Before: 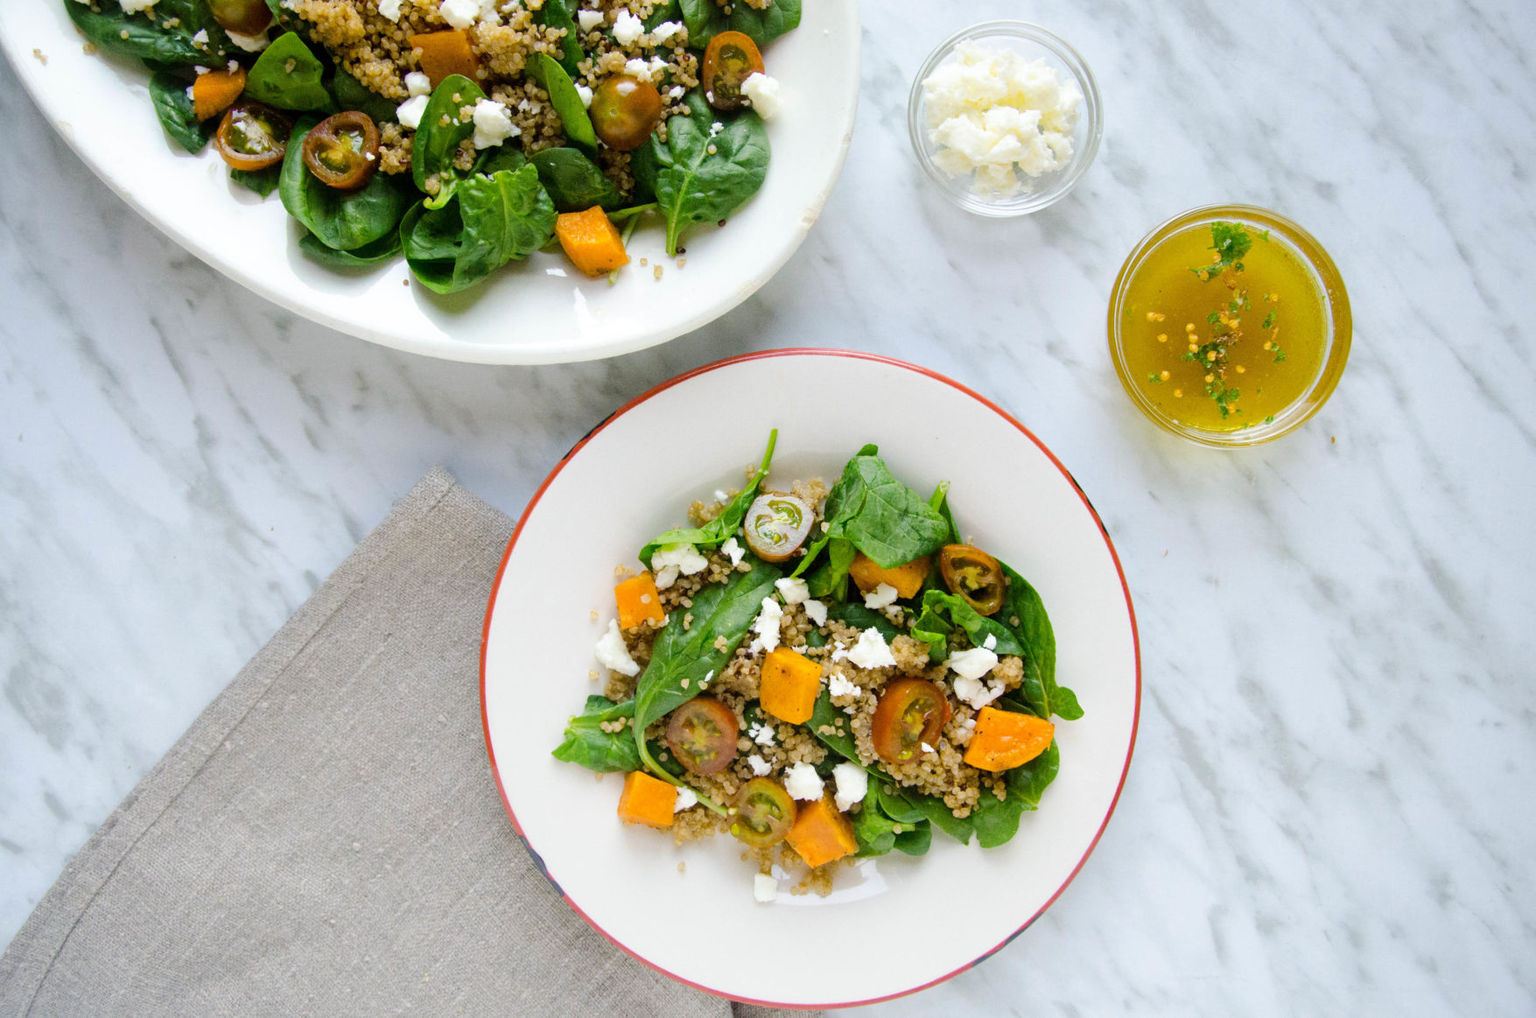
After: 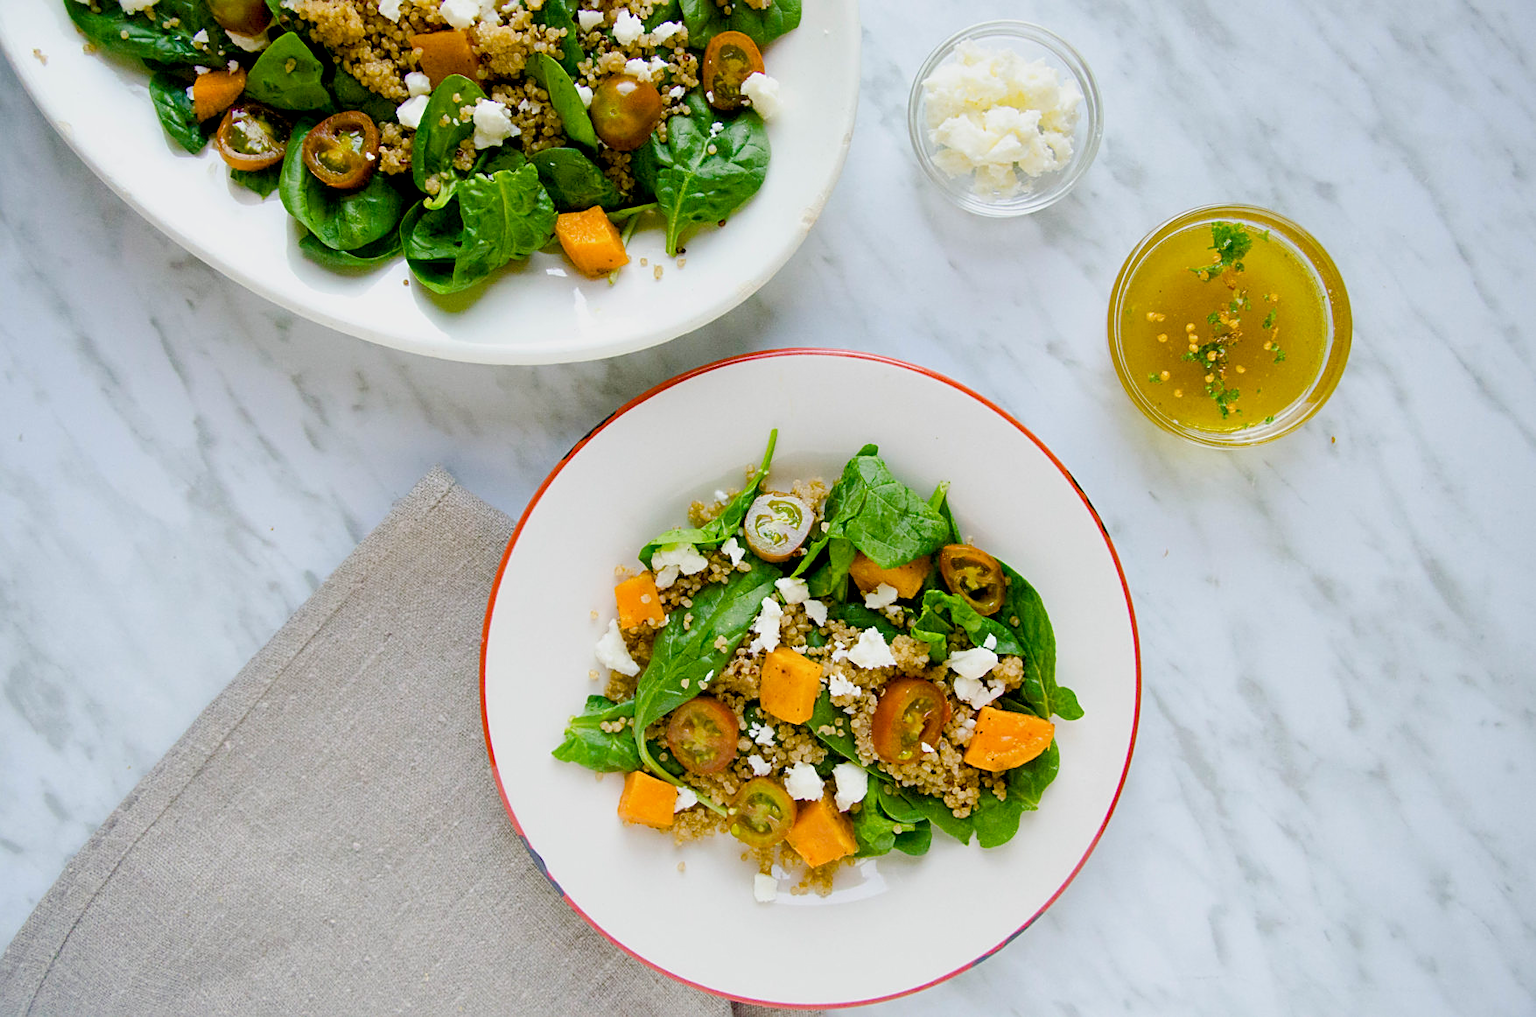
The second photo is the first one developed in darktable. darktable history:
color balance rgb: global offset › luminance -0.5%, perceptual saturation grading › highlights -17.77%, perceptual saturation grading › mid-tones 33.1%, perceptual saturation grading › shadows 50.52%, perceptual brilliance grading › highlights 10.8%, perceptual brilliance grading › shadows -10.8%, global vibrance 24.22%, contrast -25%
sharpen: on, module defaults
